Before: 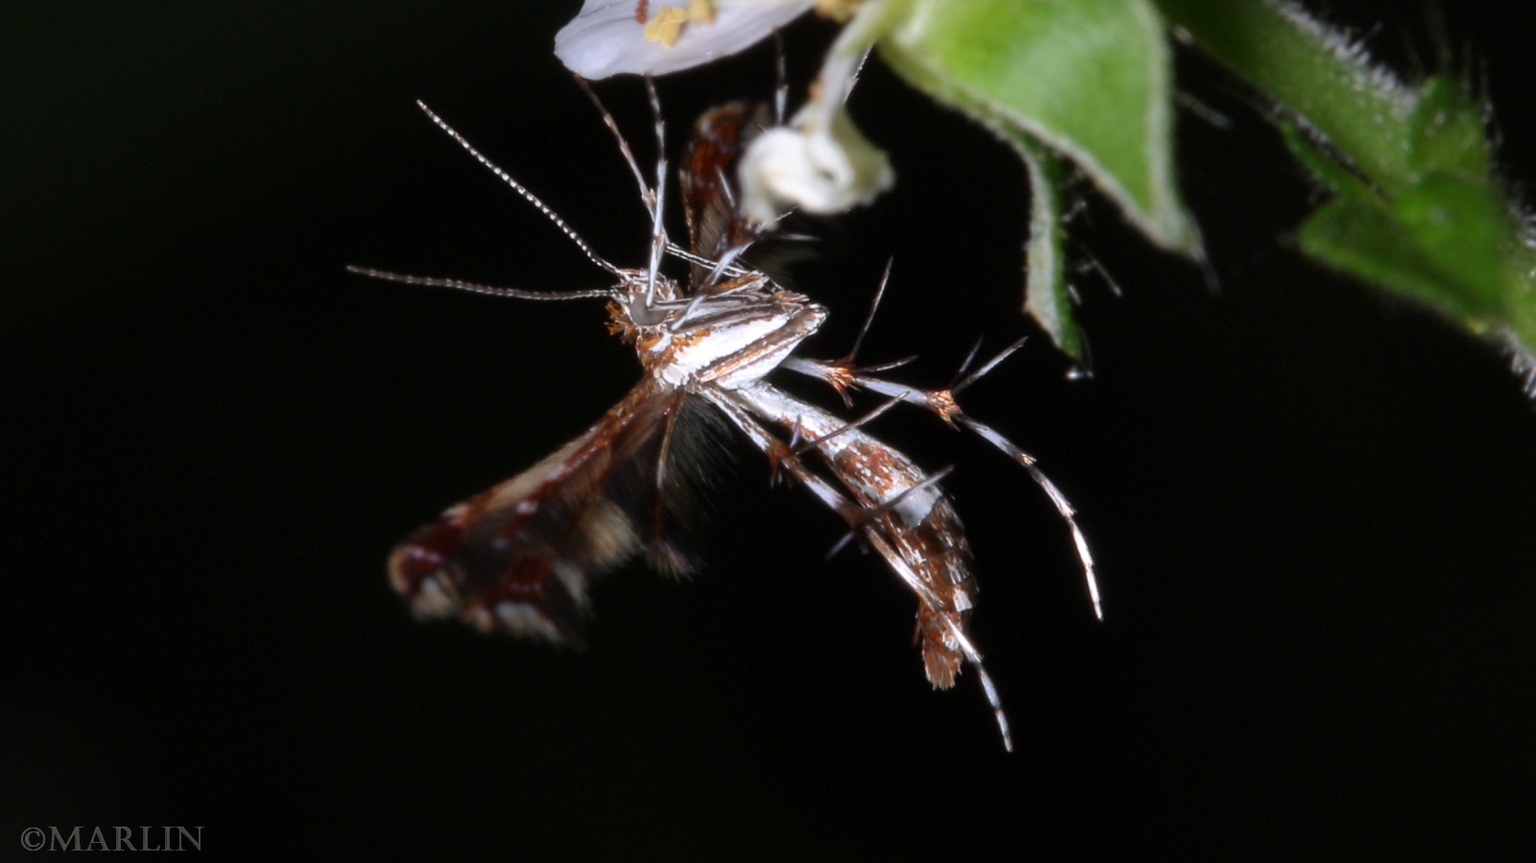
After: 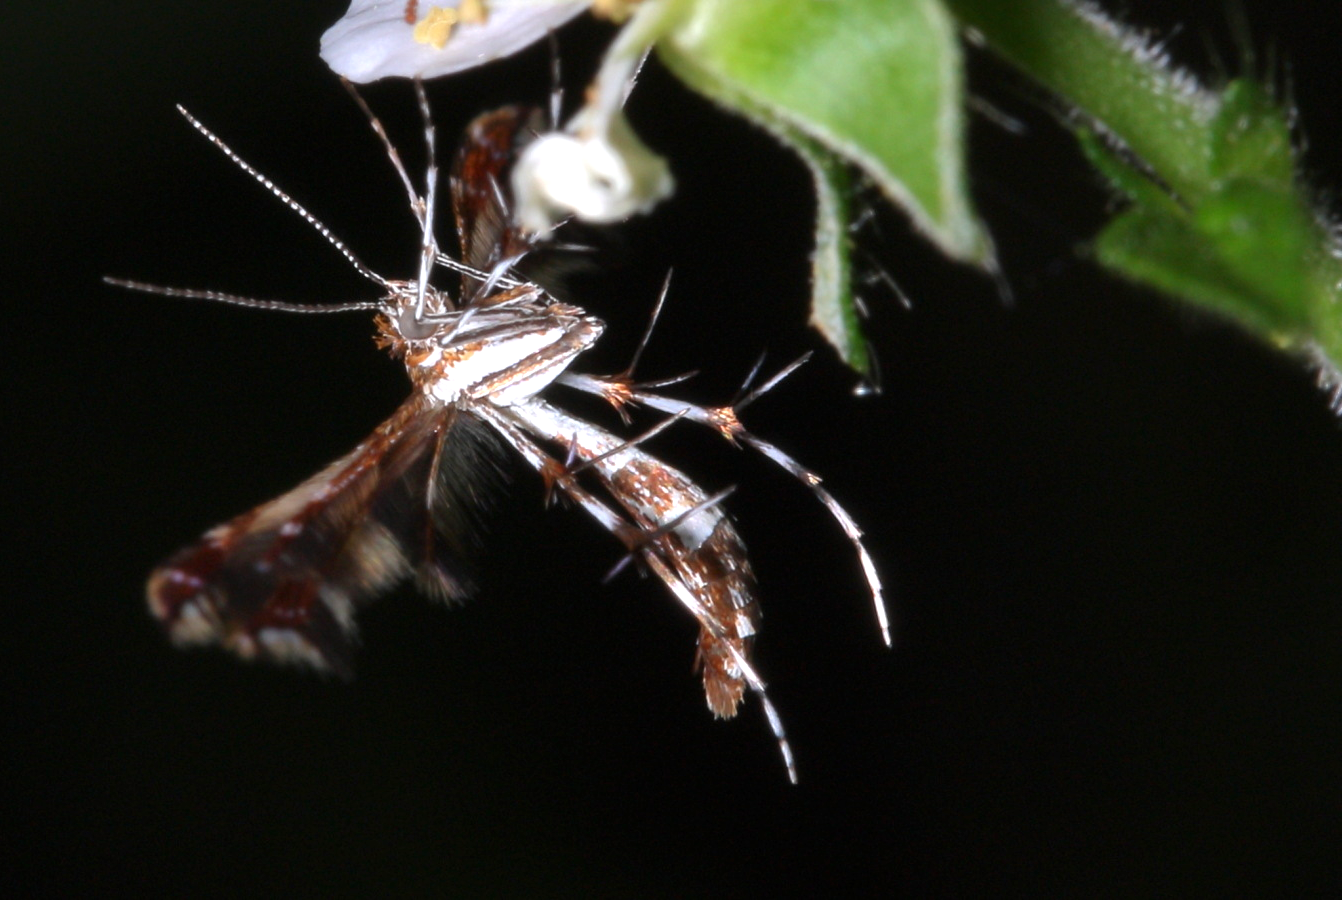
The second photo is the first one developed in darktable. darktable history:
crop: left 16.145%
exposure: black level correction 0, exposure 0.5 EV, compensate exposure bias true, compensate highlight preservation false
